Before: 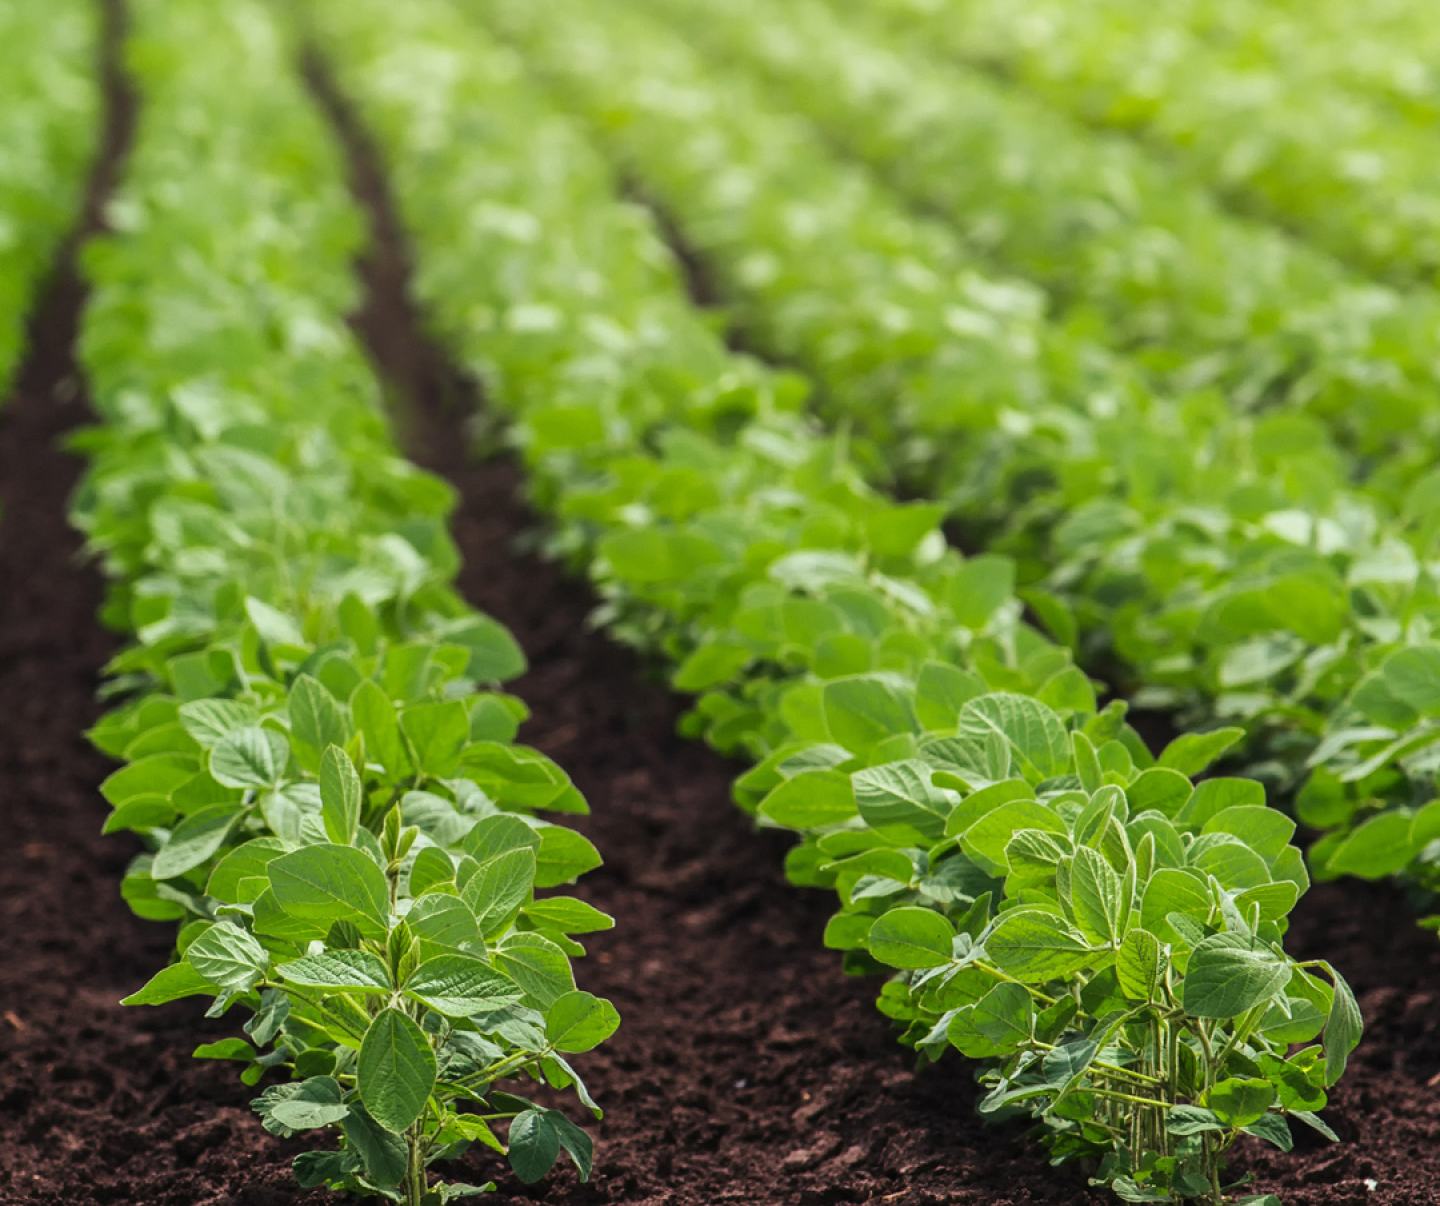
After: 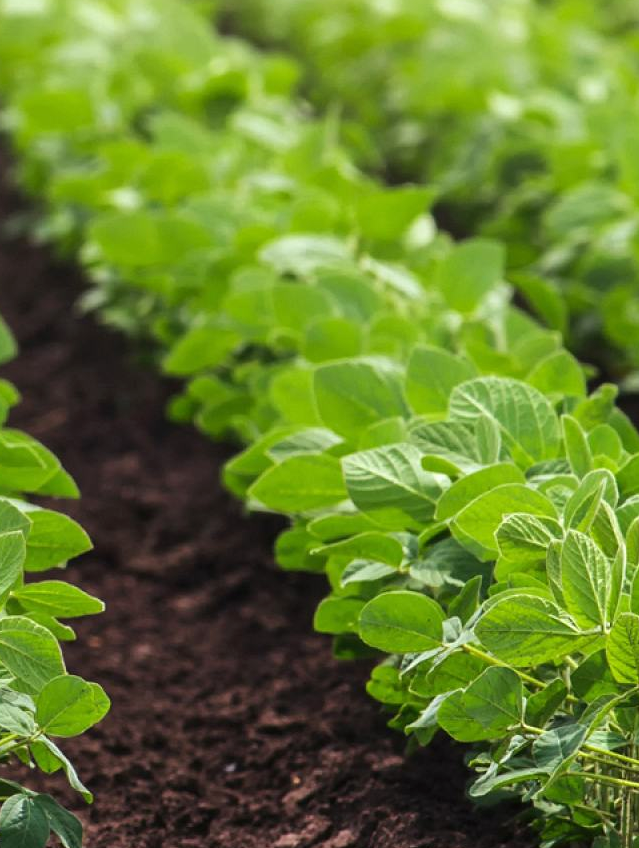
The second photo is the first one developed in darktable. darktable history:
exposure: exposure 0.2 EV, compensate highlight preservation false
crop: left 35.432%, top 26.233%, right 20.145%, bottom 3.432%
